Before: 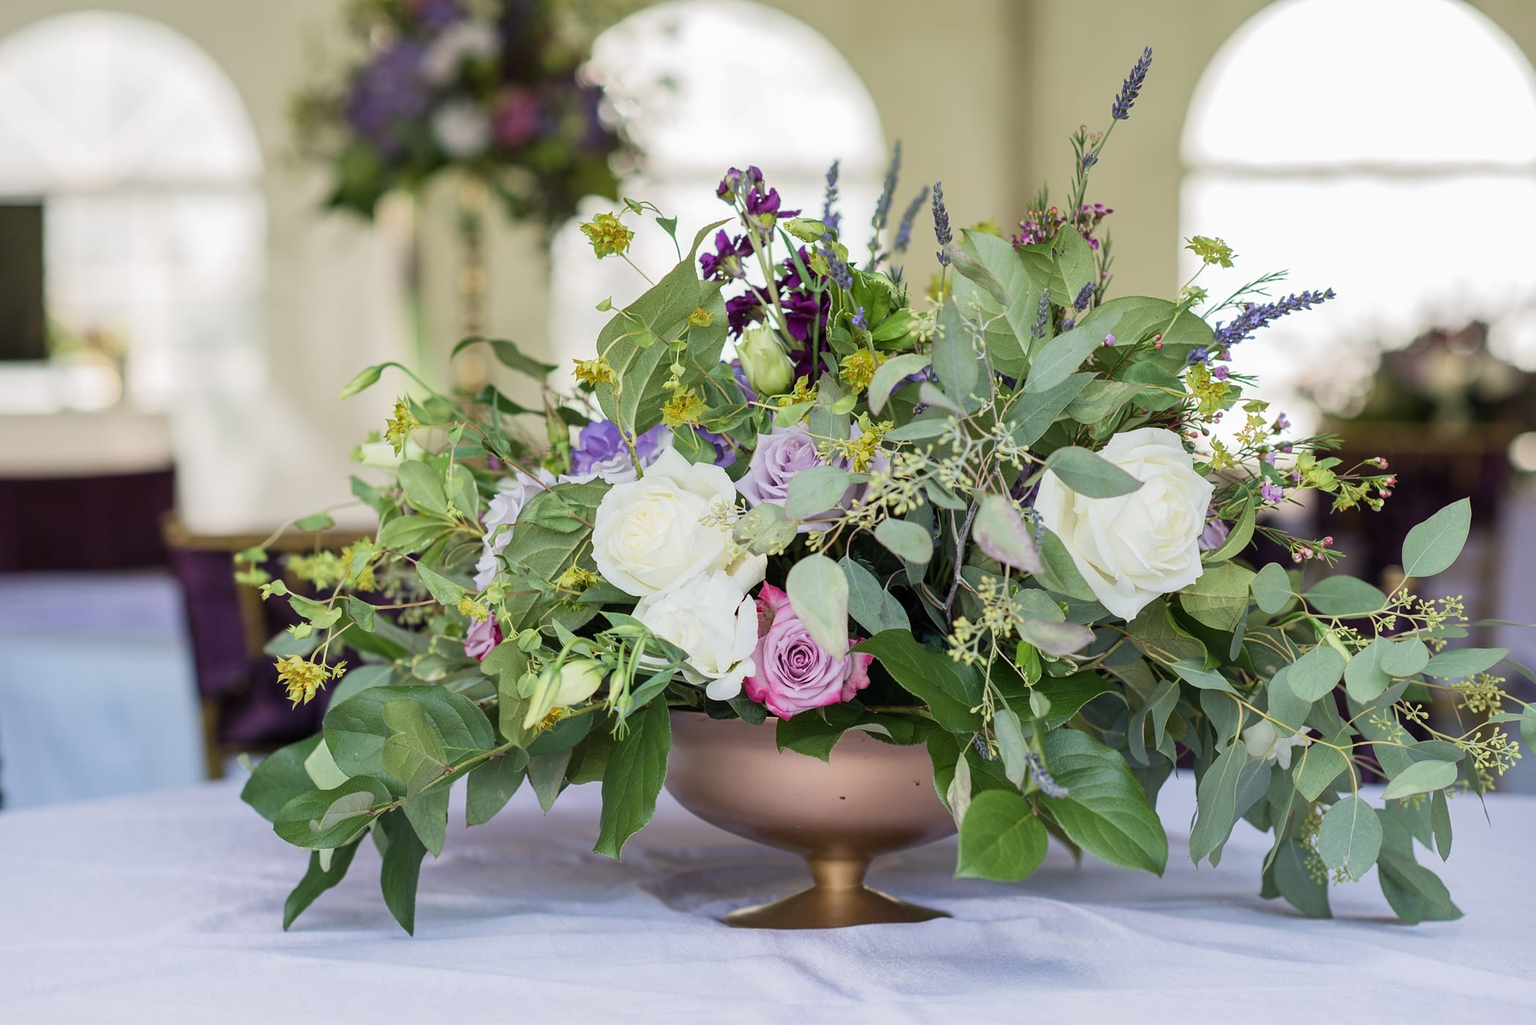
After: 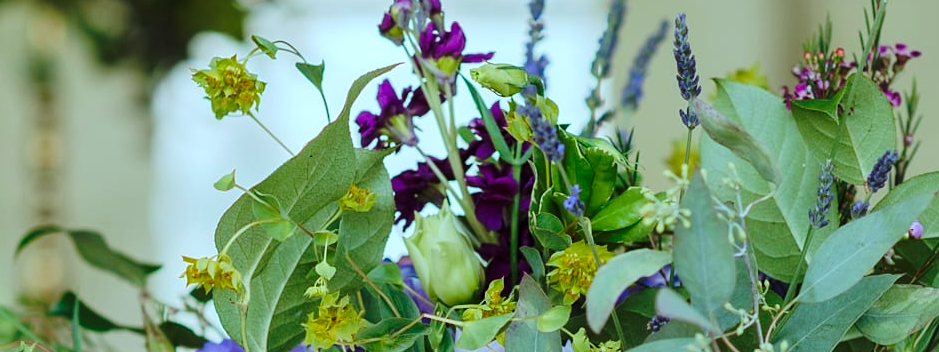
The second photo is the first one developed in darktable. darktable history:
crop: left 28.64%, top 16.832%, right 26.637%, bottom 58.055%
color correction: highlights a* -11.71, highlights b* -15.58
base curve: curves: ch0 [(0, 0) (0.073, 0.04) (0.157, 0.139) (0.492, 0.492) (0.758, 0.758) (1, 1)], preserve colors none
contrast brightness saturation: contrast 0.04, saturation 0.16
